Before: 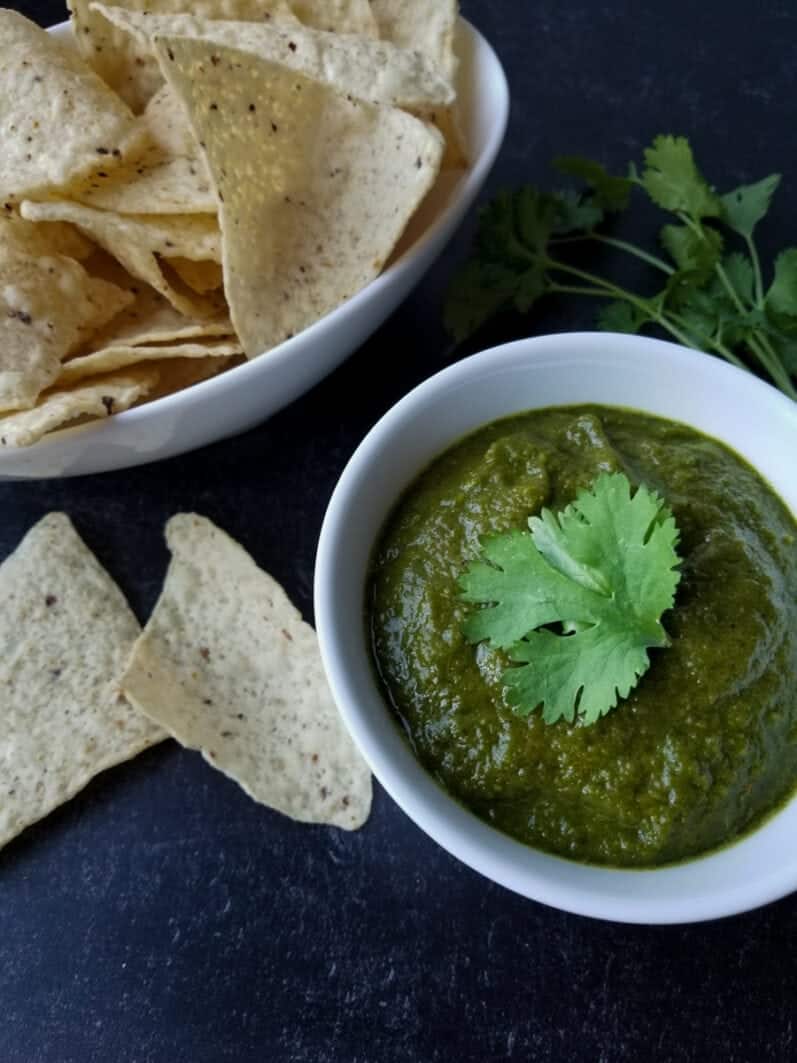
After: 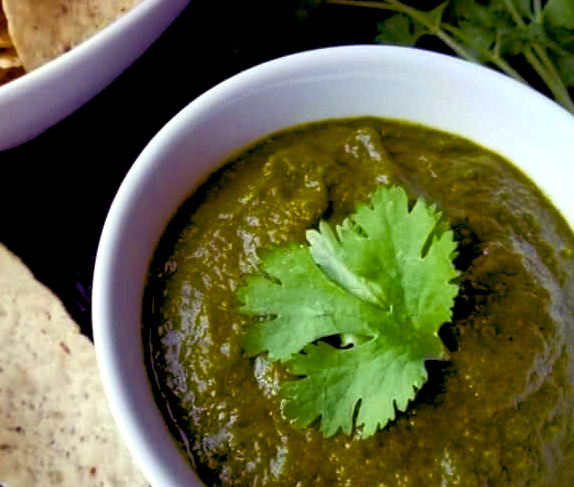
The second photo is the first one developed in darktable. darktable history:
rgb curve: curves: ch0 [(0, 0) (0.072, 0.166) (0.217, 0.293) (0.414, 0.42) (1, 1)], compensate middle gray true, preserve colors basic power
crop and rotate: left 27.938%, top 27.046%, bottom 27.046%
contrast brightness saturation: contrast 0.1, brightness 0.03, saturation 0.09
color balance rgb: shadows lift › luminance -21.66%, shadows lift › chroma 8.98%, shadows lift › hue 283.37°, power › chroma 1.55%, power › hue 25.59°, highlights gain › luminance 6.08%, highlights gain › chroma 2.55%, highlights gain › hue 90°, global offset › luminance -0.87%, perceptual saturation grading › global saturation 27.49%, perceptual saturation grading › highlights -28.39%, perceptual saturation grading › mid-tones 15.22%, perceptual saturation grading › shadows 33.98%, perceptual brilliance grading › highlights 10%, perceptual brilliance grading › mid-tones 5%
